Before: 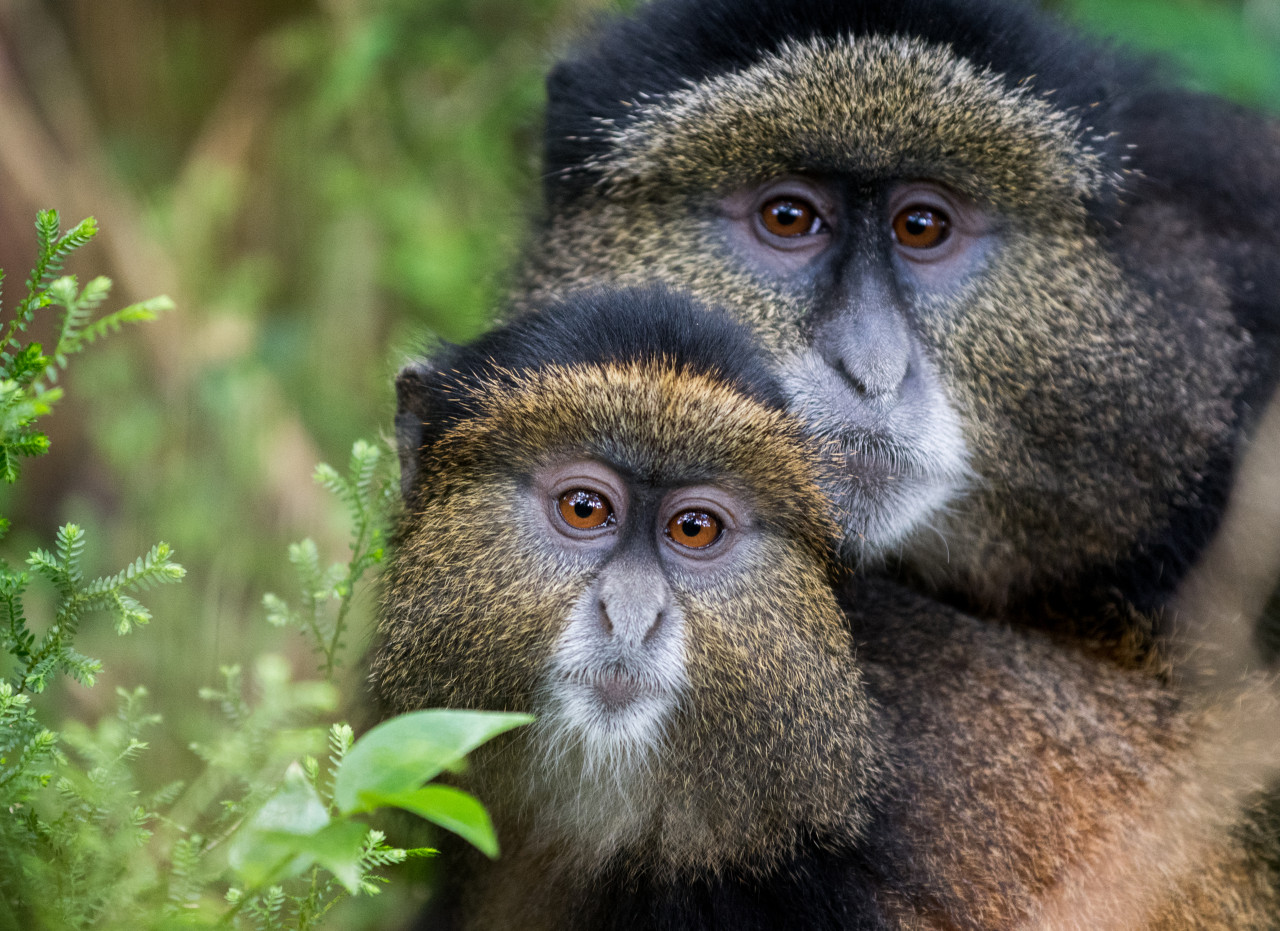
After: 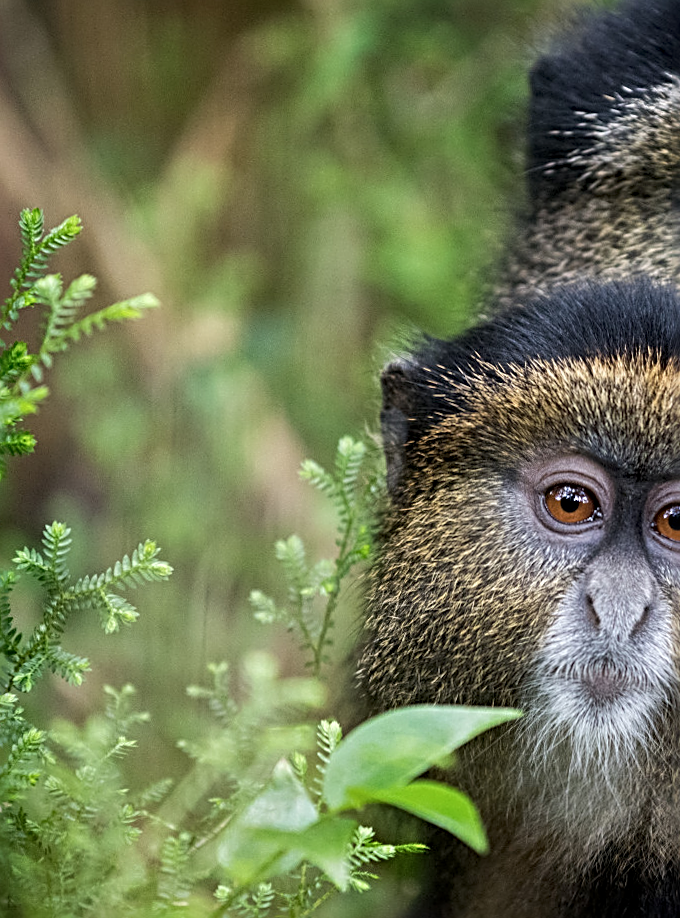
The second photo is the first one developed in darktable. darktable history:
tone equalizer: -8 EV -0.002 EV, -7 EV 0.005 EV, -6 EV -0.009 EV, -5 EV 0.011 EV, -4 EV -0.012 EV, -3 EV 0.007 EV, -2 EV -0.062 EV, -1 EV -0.293 EV, +0 EV -0.582 EV, smoothing diameter 2%, edges refinement/feathering 20, mask exposure compensation -1.57 EV, filter diffusion 5
rotate and perspective: rotation -0.45°, automatic cropping original format, crop left 0.008, crop right 0.992, crop top 0.012, crop bottom 0.988
local contrast: highlights 100%, shadows 100%, detail 120%, midtone range 0.2
crop: left 0.587%, right 45.588%, bottom 0.086%
sharpen: radius 3.025, amount 0.757
contrast brightness saturation: saturation -0.05
